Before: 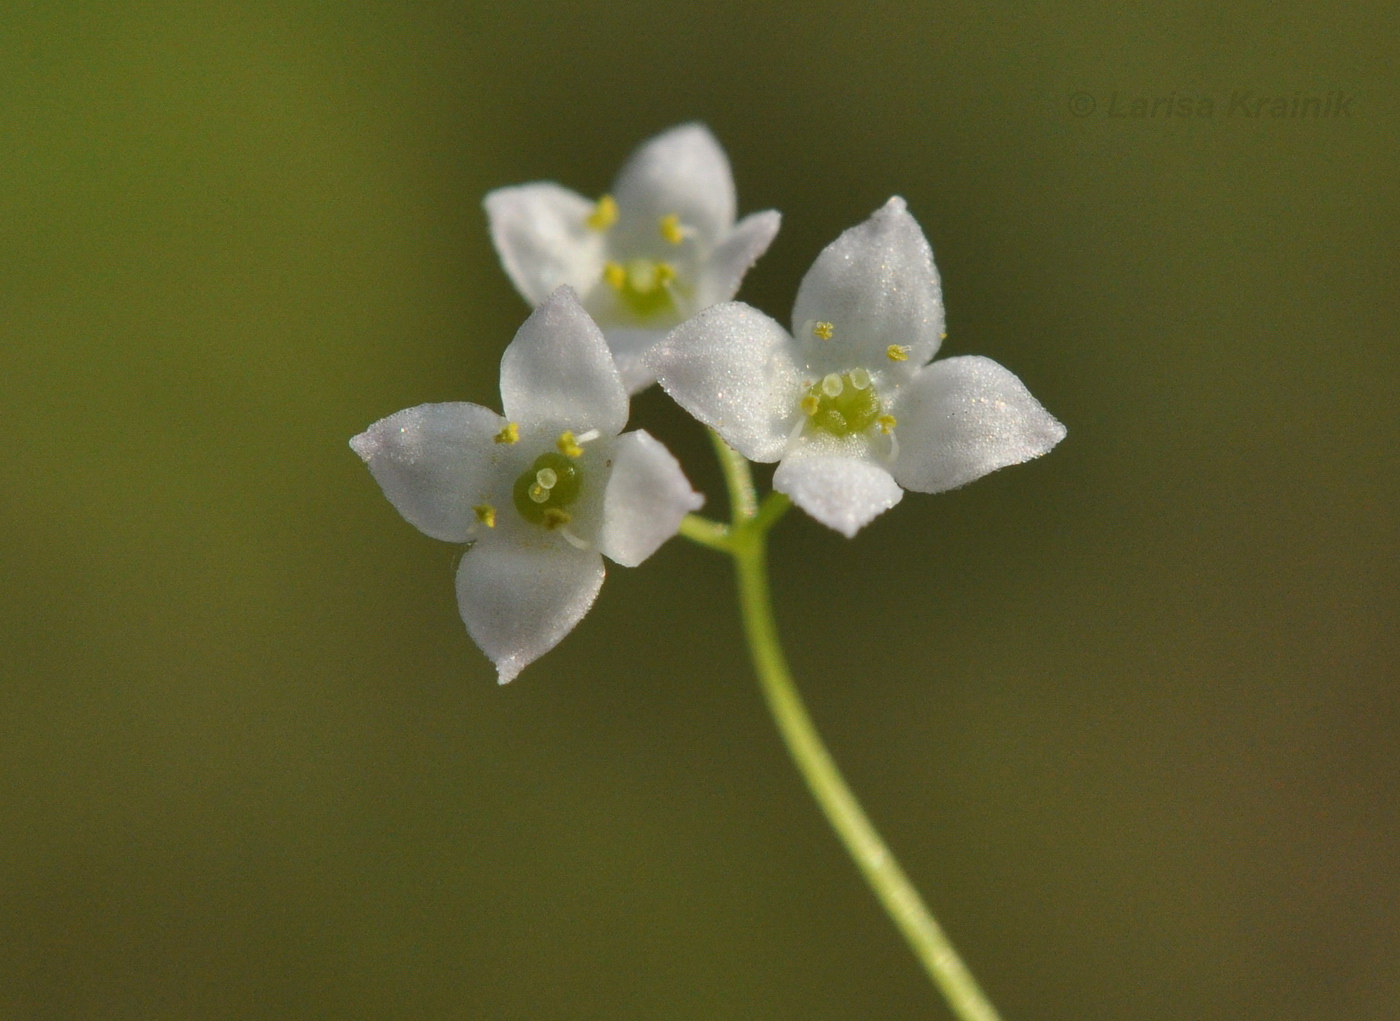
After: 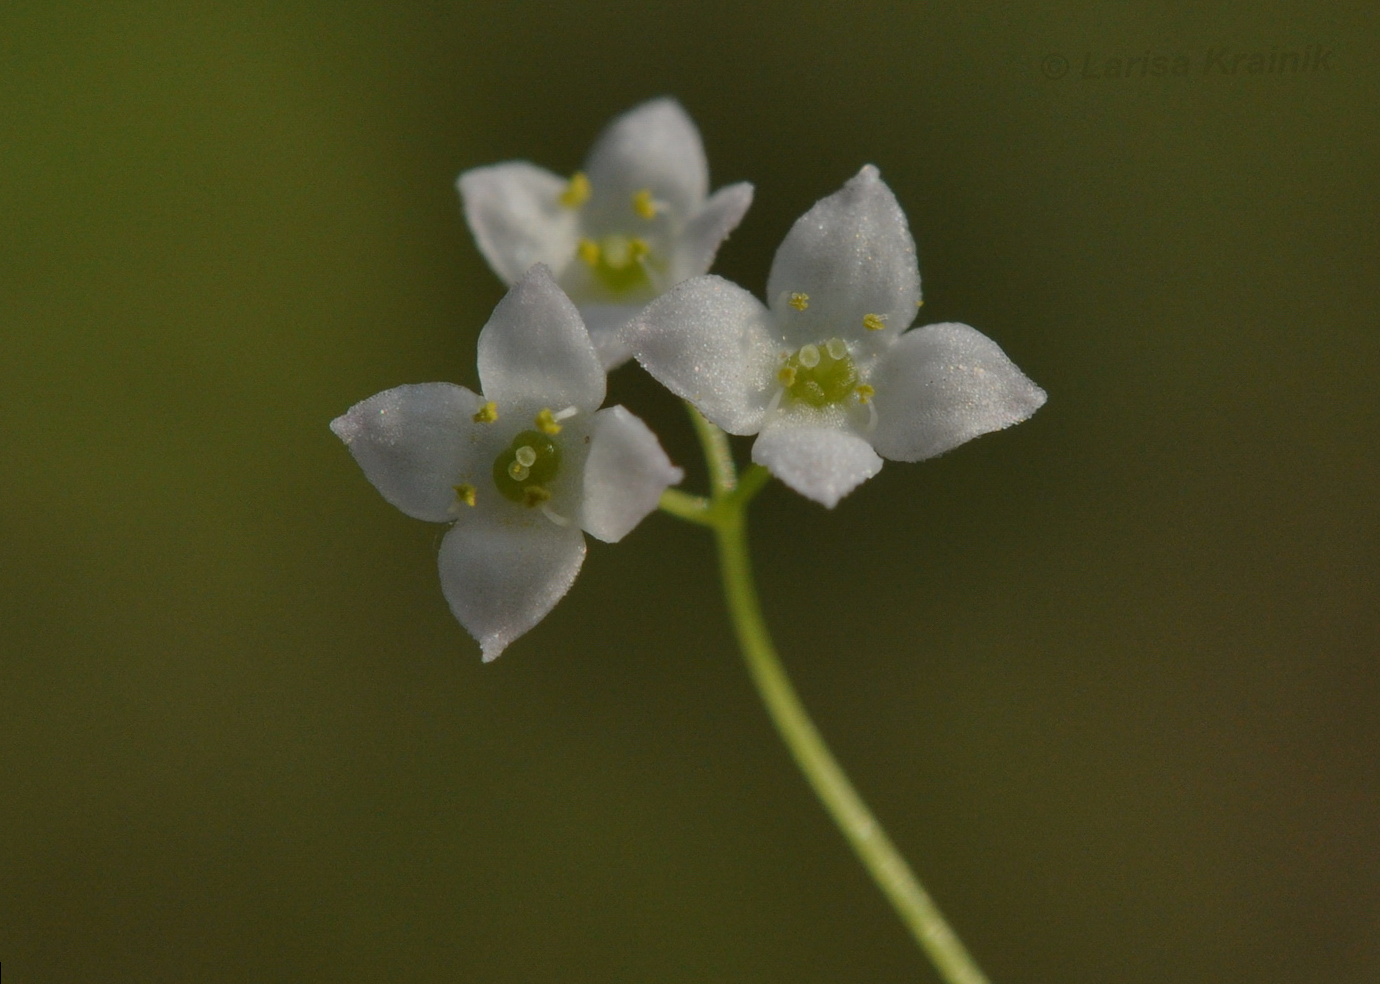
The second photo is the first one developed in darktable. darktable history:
rotate and perspective: rotation -1.32°, lens shift (horizontal) -0.031, crop left 0.015, crop right 0.985, crop top 0.047, crop bottom 0.982
exposure: black level correction 0, exposure -0.766 EV, compensate highlight preservation false
